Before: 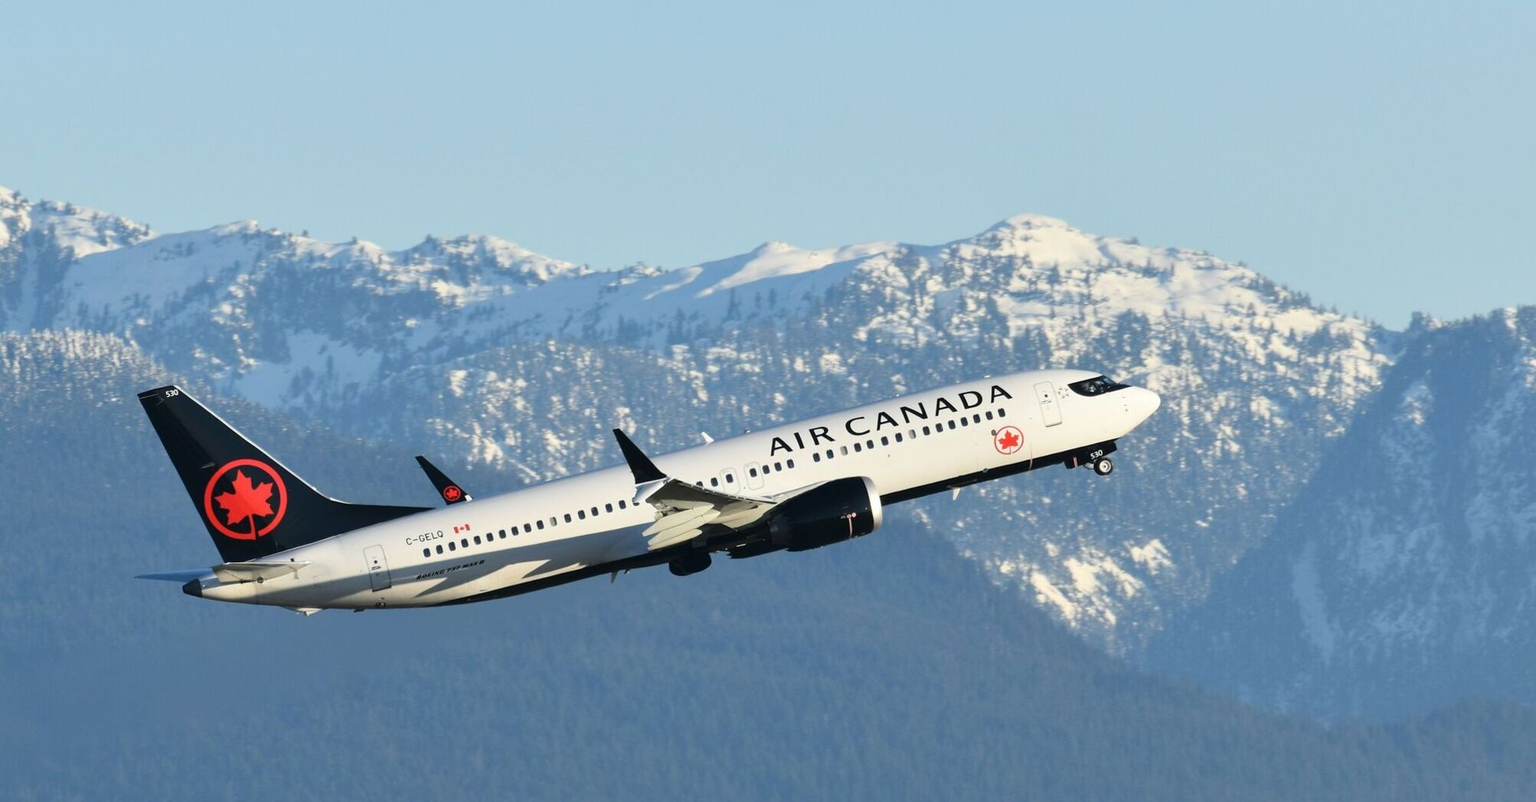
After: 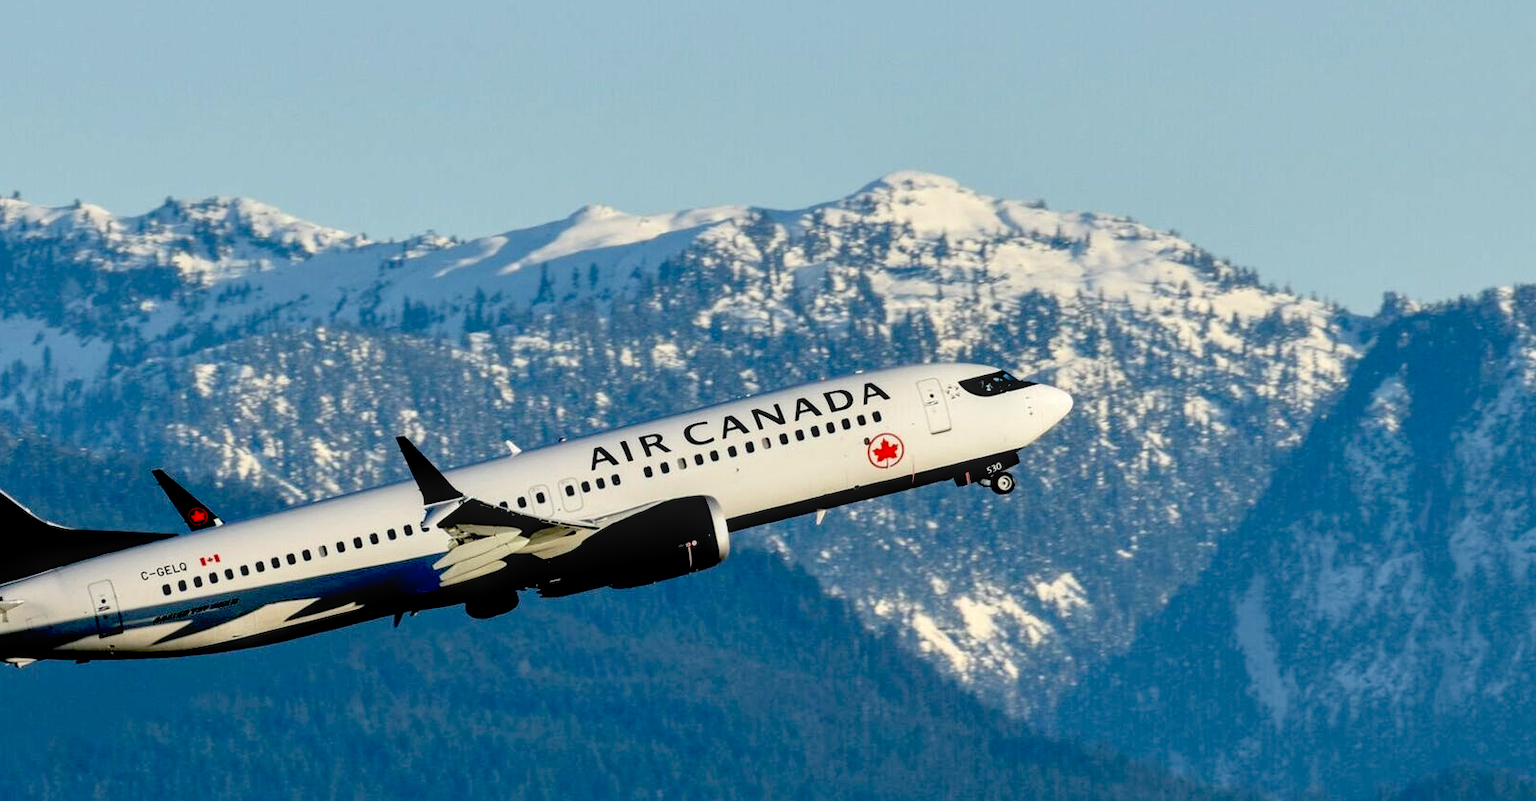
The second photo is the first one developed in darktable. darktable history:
crop: left 19.01%, top 9.461%, right 0.001%, bottom 9.681%
local contrast: on, module defaults
exposure: black level correction 0.099, exposure -0.084 EV, compensate exposure bias true, compensate highlight preservation false
color calibration: x 0.342, y 0.356, temperature 5143.28 K
